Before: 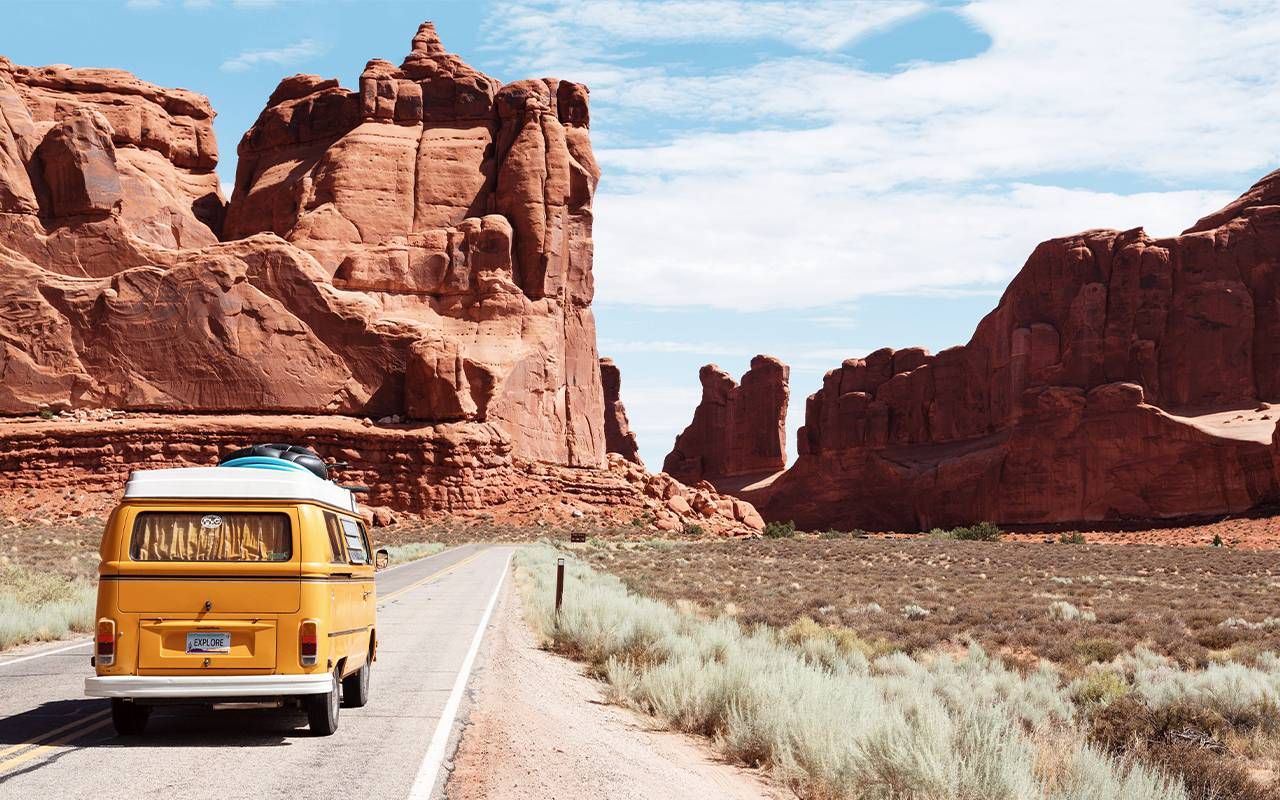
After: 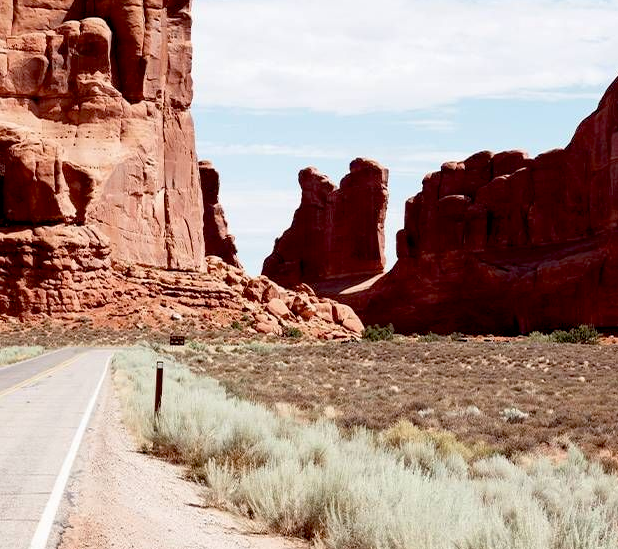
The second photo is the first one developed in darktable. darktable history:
exposure: black level correction 0.016, exposure -0.009 EV, compensate highlight preservation false
crop: left 31.379%, top 24.658%, right 20.326%, bottom 6.628%
